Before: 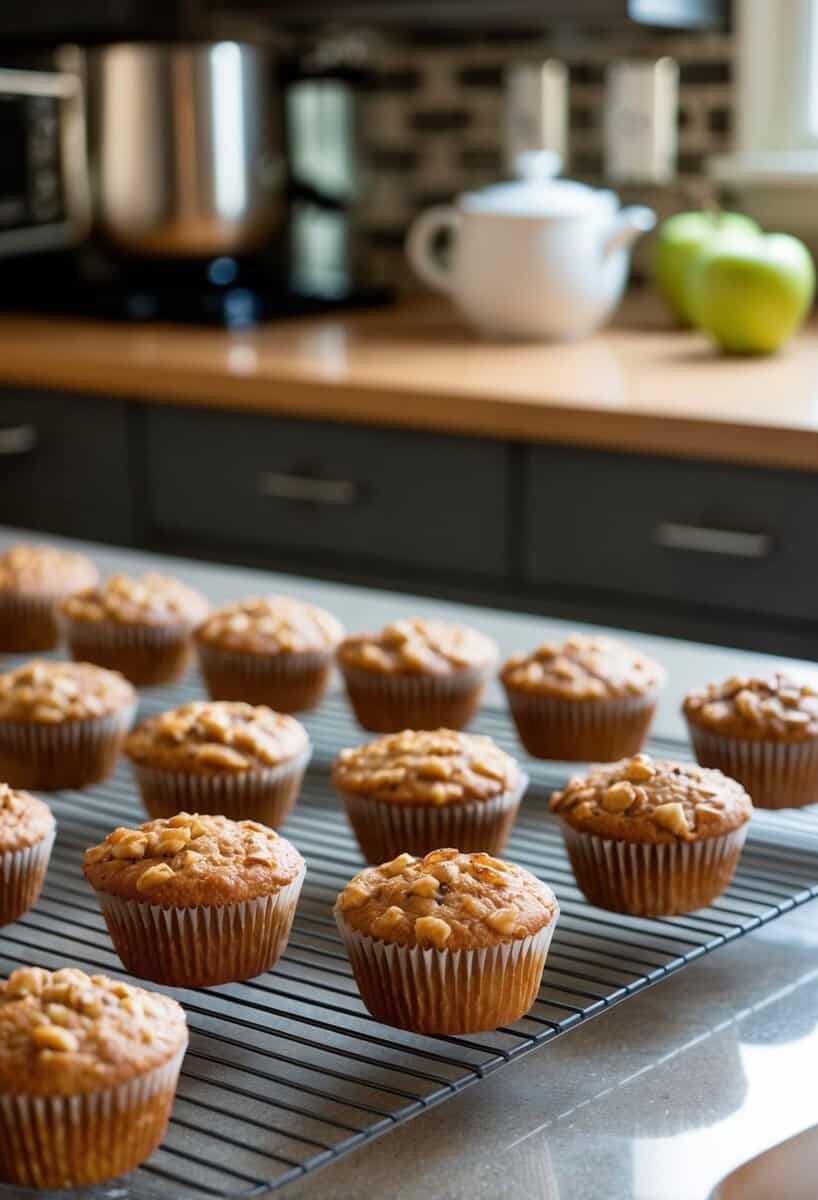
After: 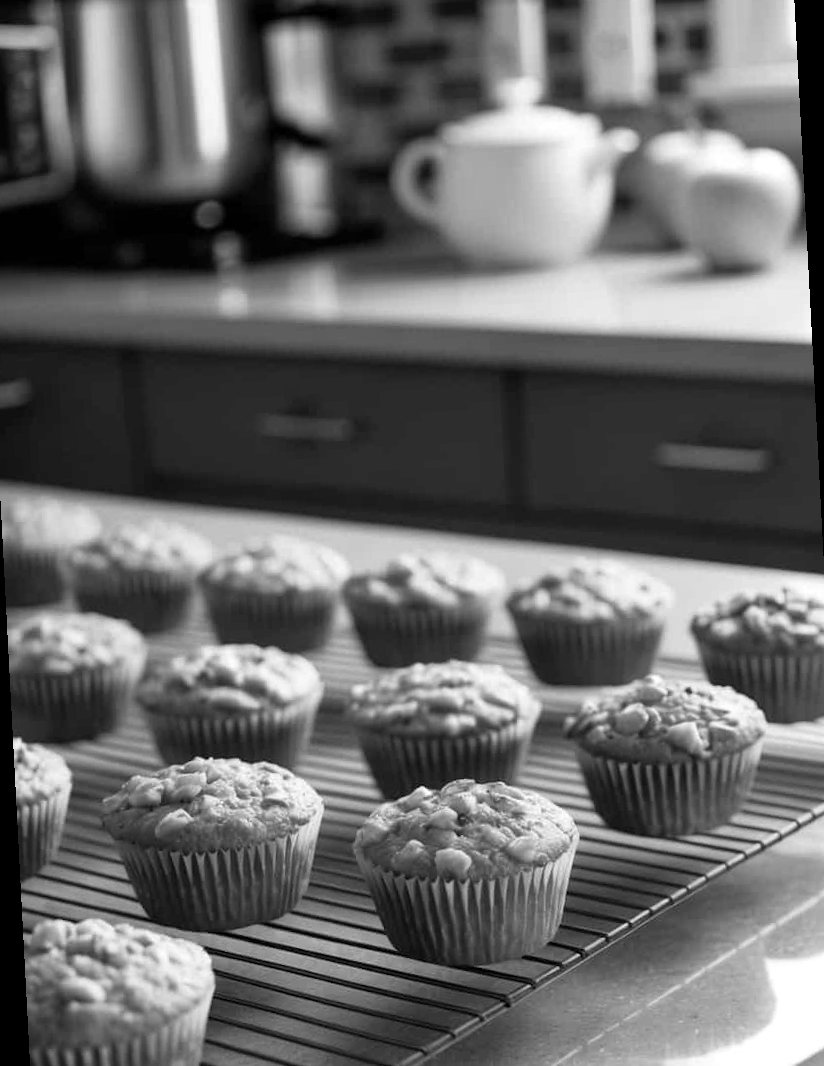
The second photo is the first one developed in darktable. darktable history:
tone equalizer: on, module defaults
exposure: exposure 0.131 EV, compensate highlight preservation false
monochrome: a 32, b 64, size 2.3
rotate and perspective: rotation -3°, crop left 0.031, crop right 0.968, crop top 0.07, crop bottom 0.93
